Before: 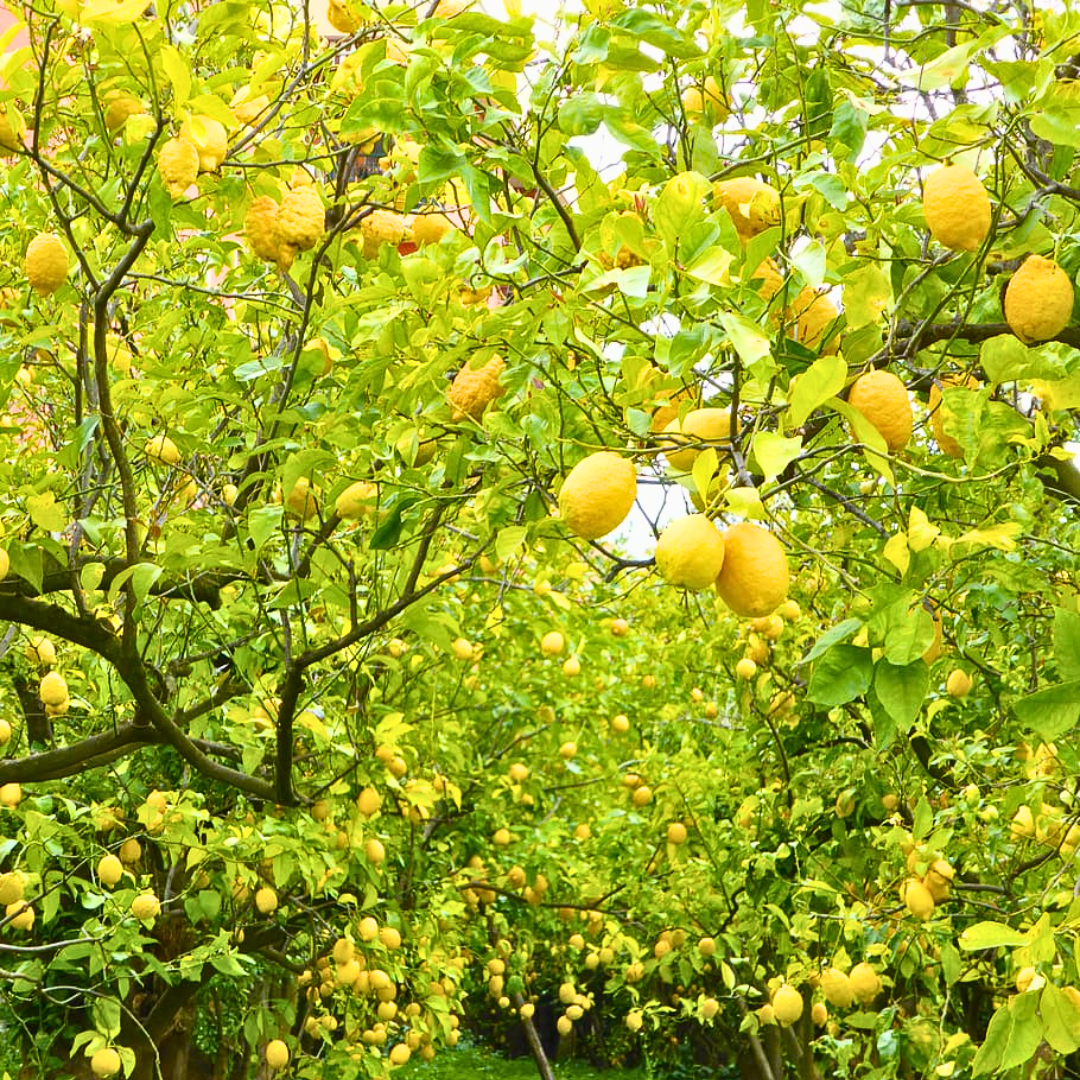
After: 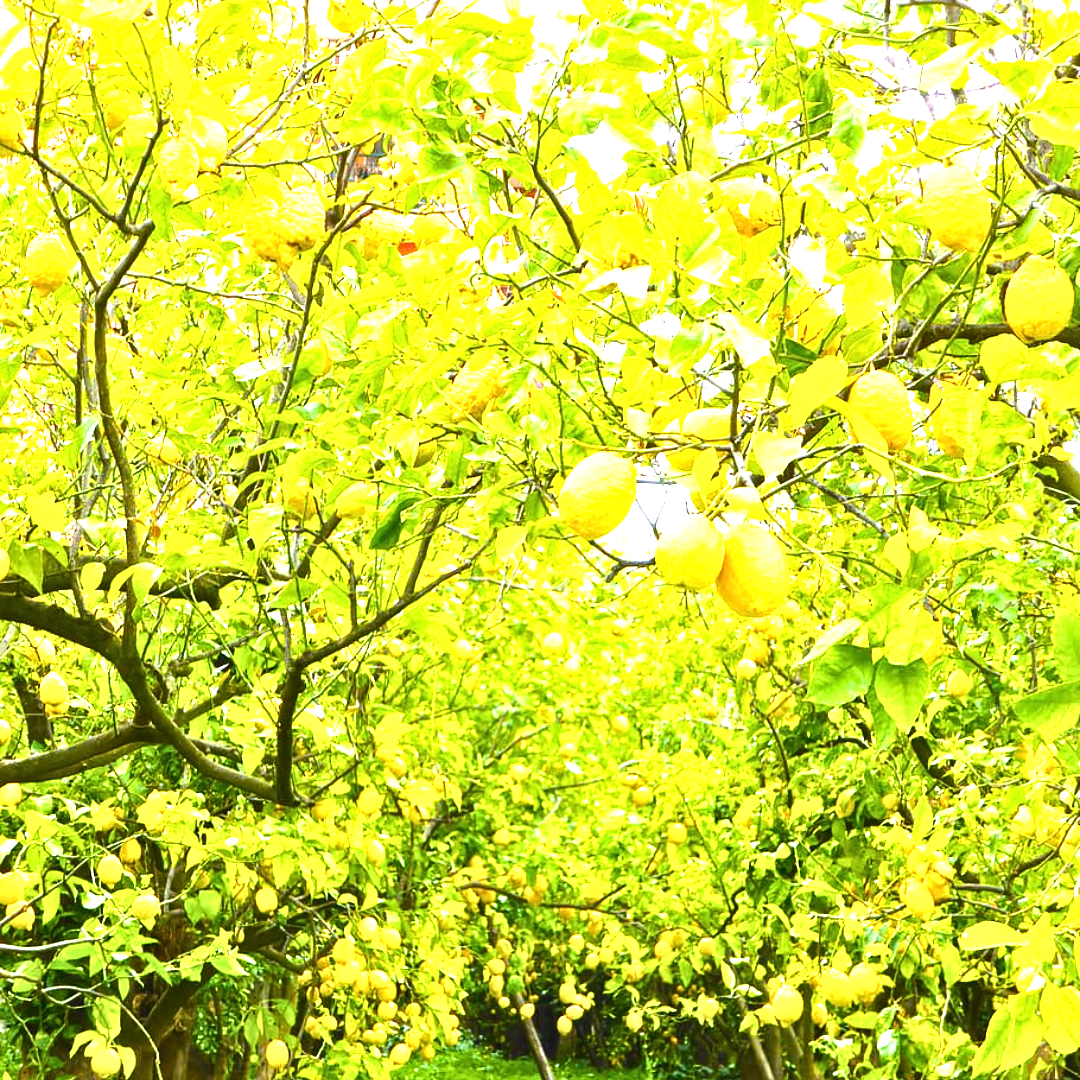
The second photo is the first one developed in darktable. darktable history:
exposure: black level correction 0, exposure 1 EV, compensate exposure bias true, compensate highlight preservation false
tone equalizer: -8 EV -0.417 EV, -7 EV -0.389 EV, -6 EV -0.333 EV, -5 EV -0.222 EV, -3 EV 0.222 EV, -2 EV 0.333 EV, -1 EV 0.389 EV, +0 EV 0.417 EV, edges refinement/feathering 500, mask exposure compensation -1.57 EV, preserve details no
